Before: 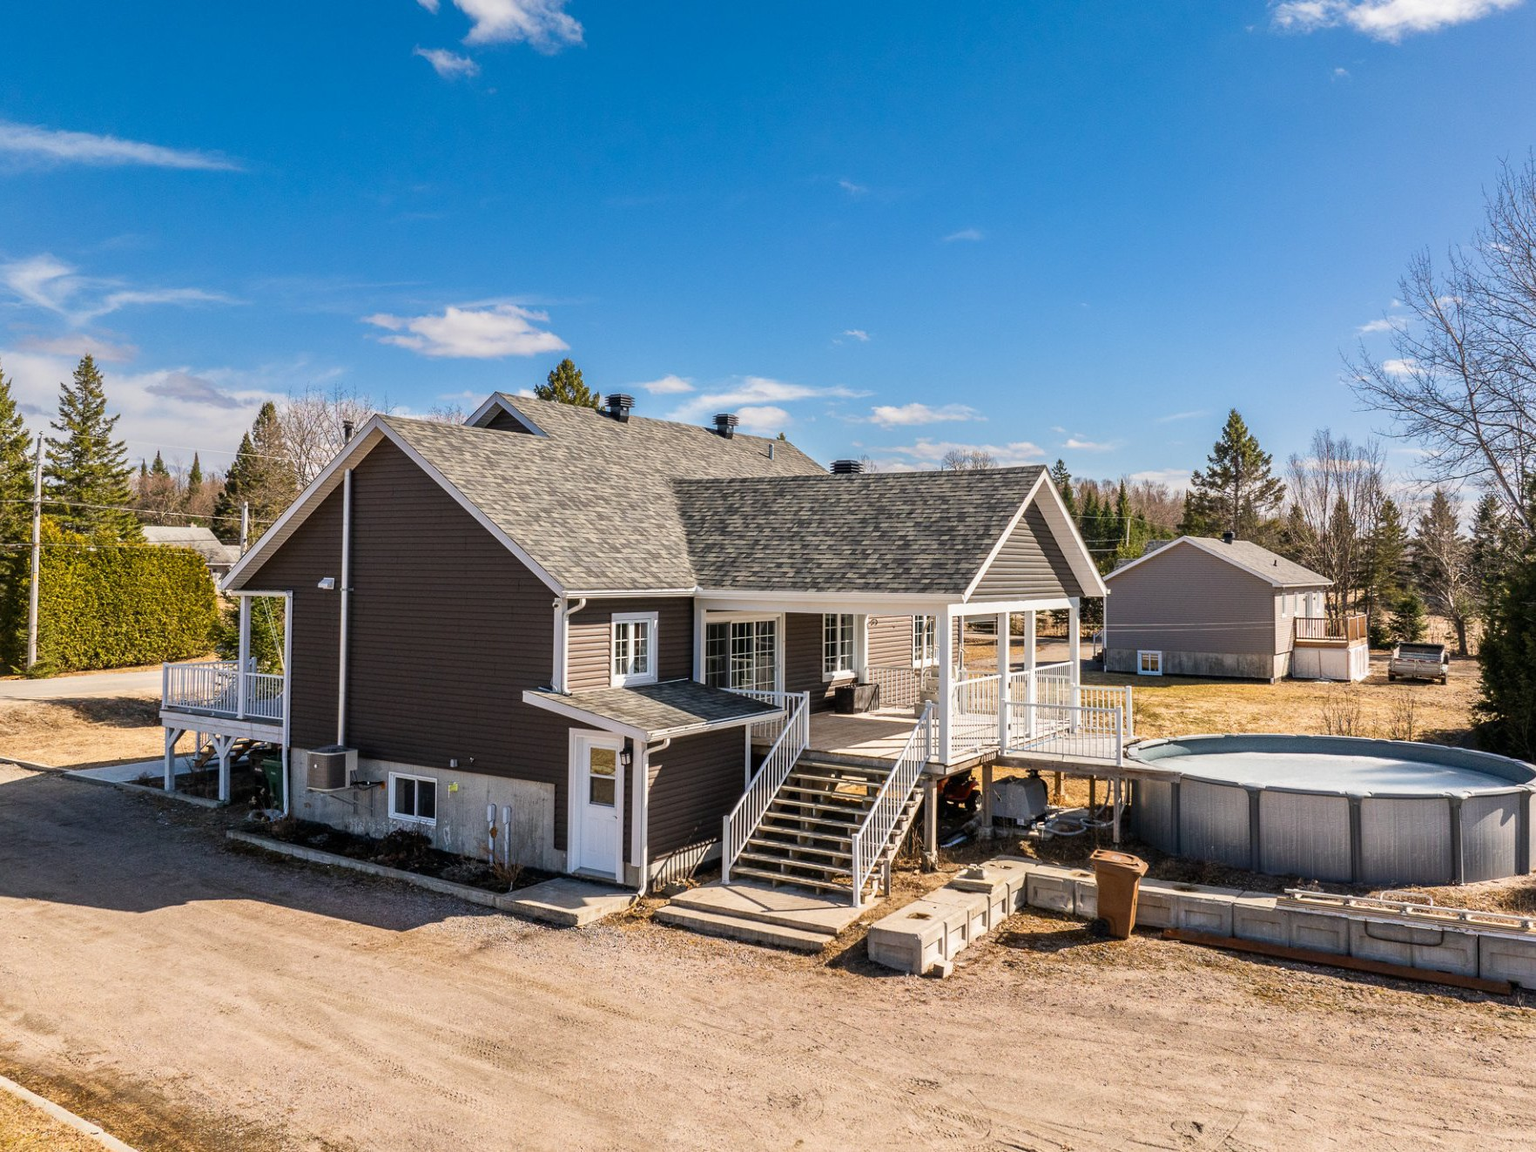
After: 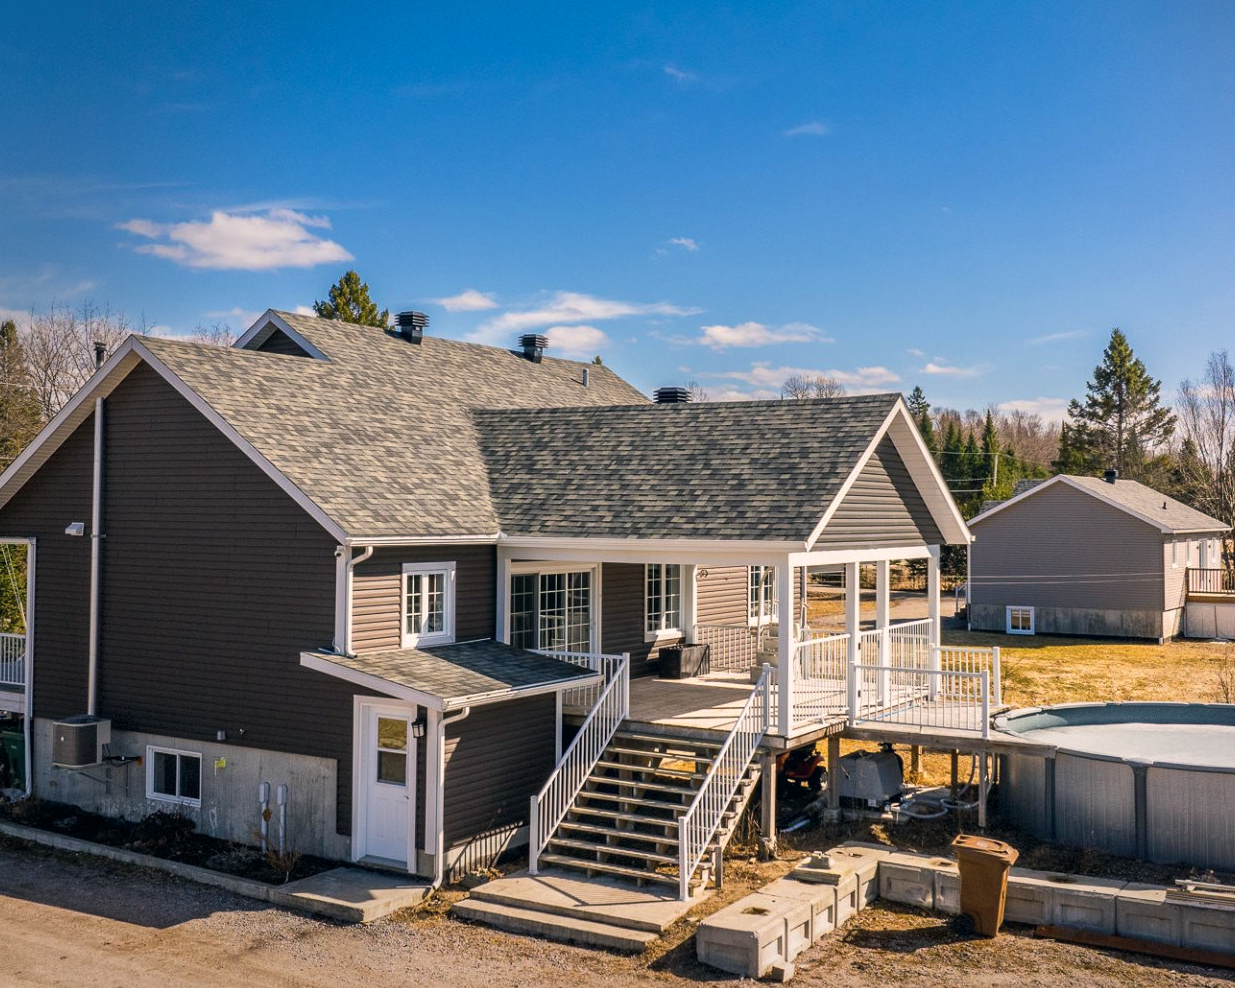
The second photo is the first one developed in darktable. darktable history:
color balance rgb: shadows lift › chroma 2.026%, shadows lift › hue 219.95°, highlights gain › chroma 0.294%, highlights gain › hue 331.94°, perceptual saturation grading › global saturation 29.982%, global vibrance 20%
color correction: highlights a* 2.9, highlights b* 5, shadows a* -1.86, shadows b* -4.86, saturation 0.773
crop and rotate: left 17.01%, top 10.715%, right 12.977%, bottom 14.543%
base curve: curves: ch0 [(0, 0) (0.303, 0.277) (1, 1)], preserve colors none
vignetting: fall-off start 75.46%, brightness -0.31, saturation -0.06, center (0.22, -0.228), width/height ratio 1.087, dithering 8-bit output
